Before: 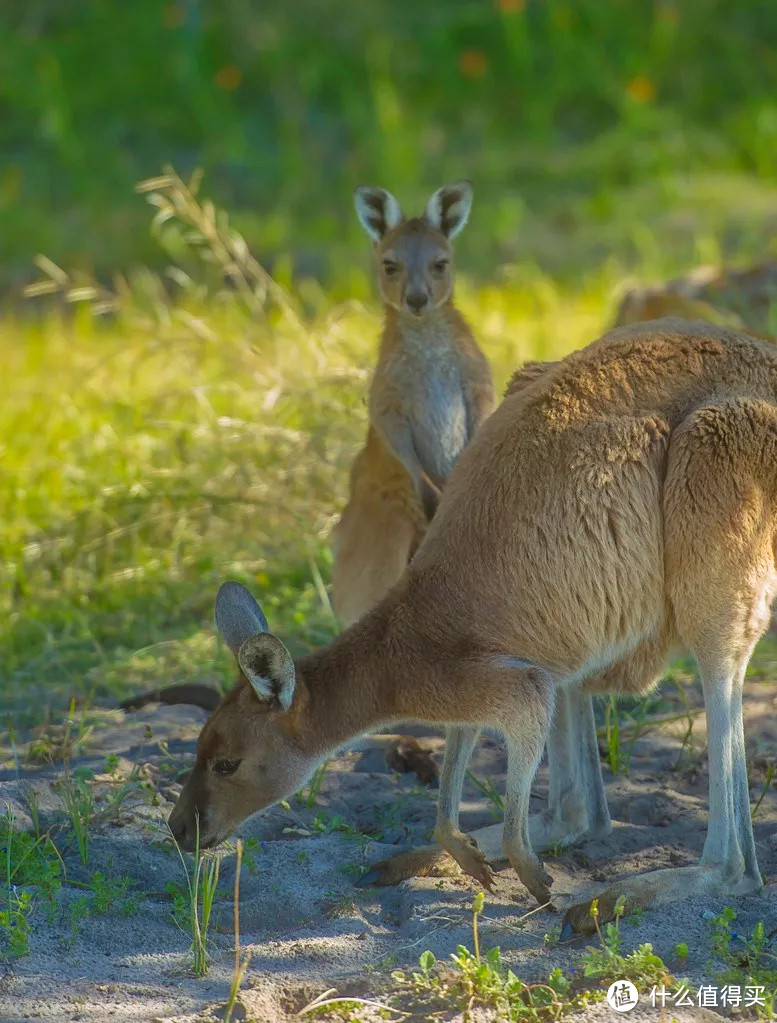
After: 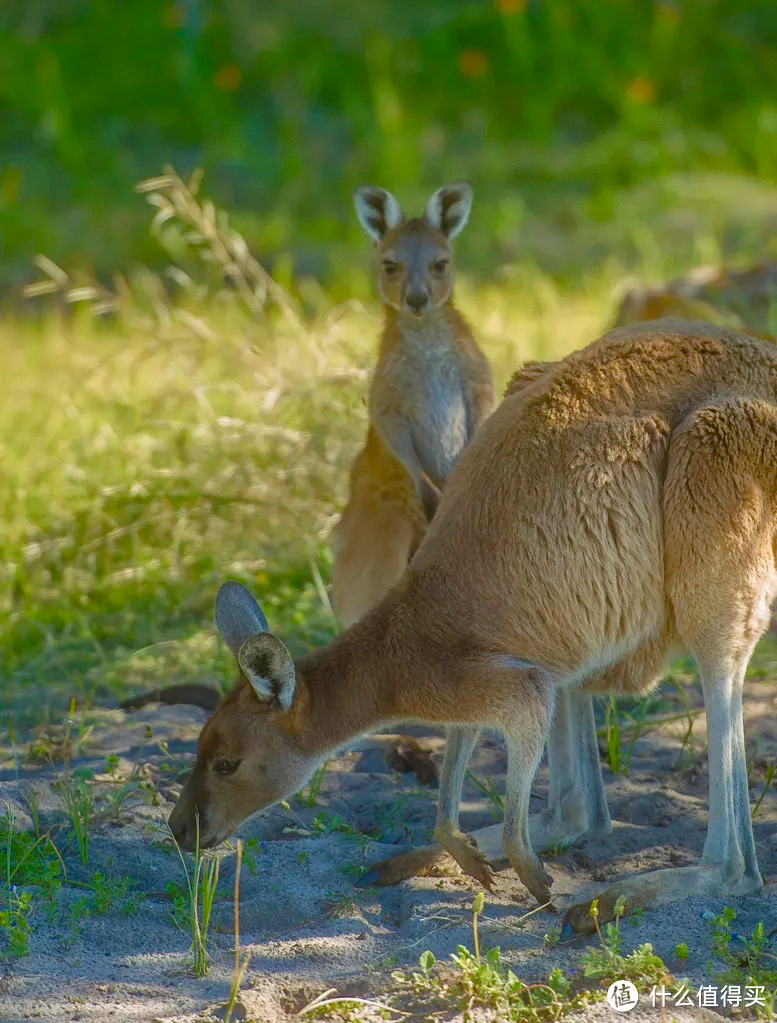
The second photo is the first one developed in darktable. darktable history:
color balance rgb: highlights gain › chroma 0.661%, highlights gain › hue 55.3°, perceptual saturation grading › global saturation 20%, perceptual saturation grading › highlights -49.344%, perceptual saturation grading › shadows 23.907%, global vibrance 14.516%
